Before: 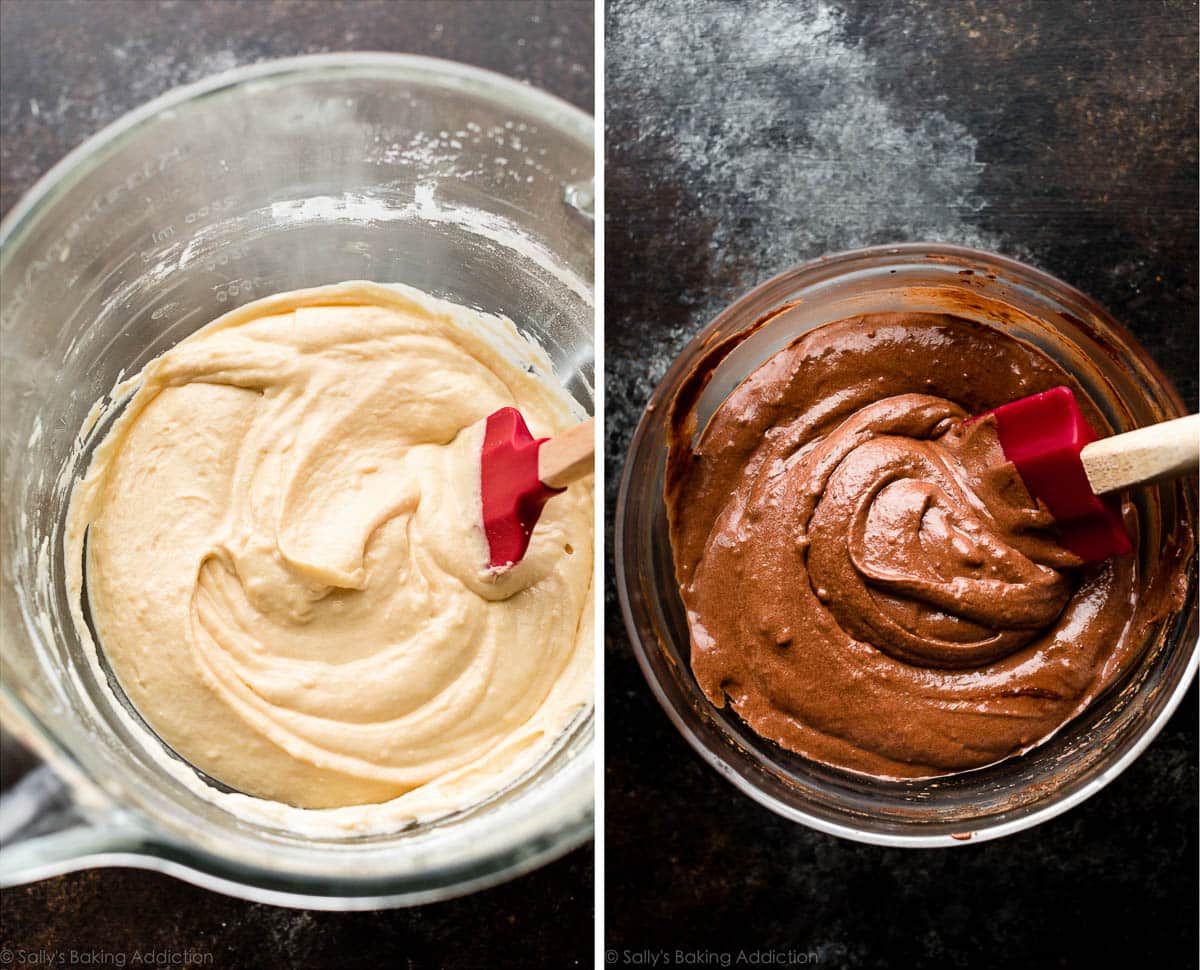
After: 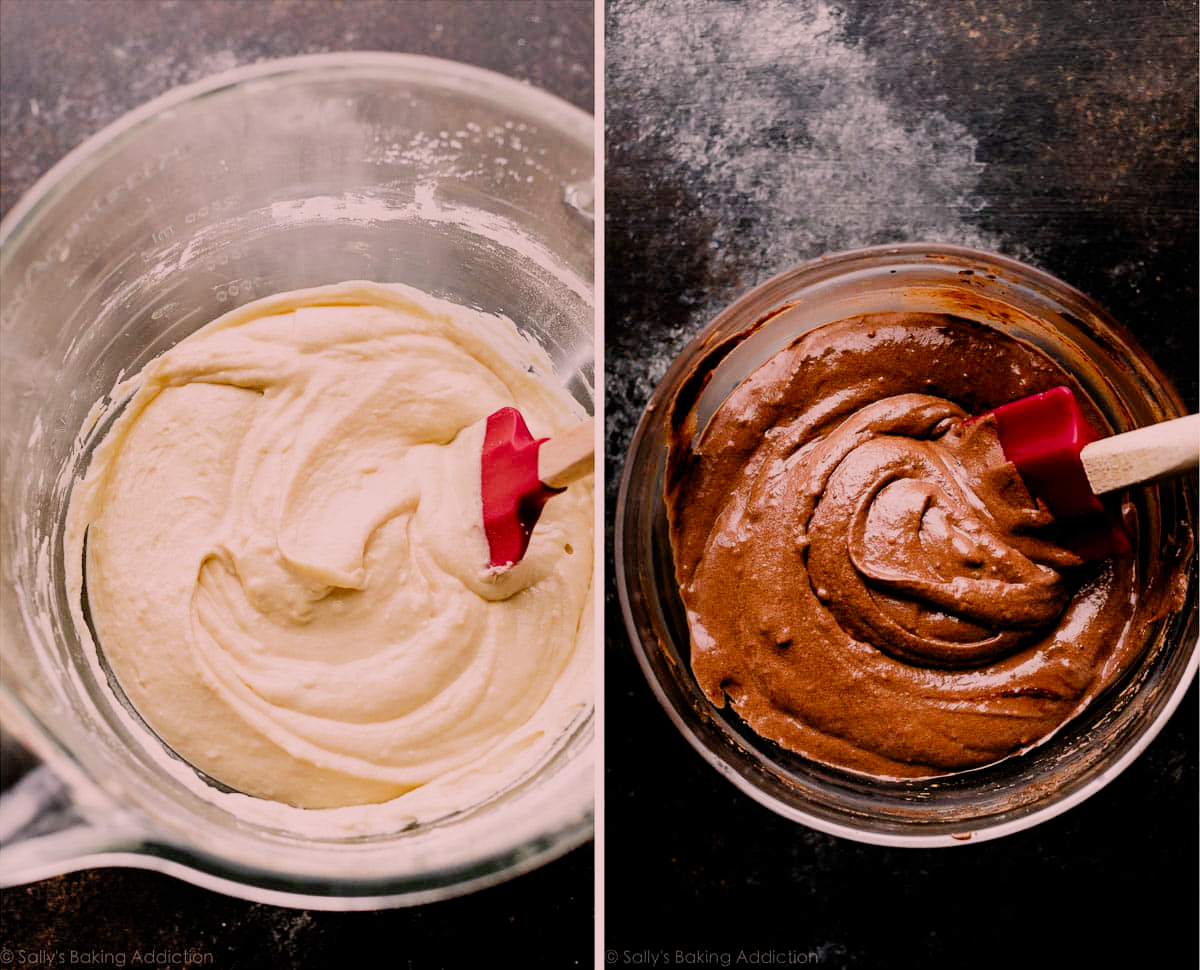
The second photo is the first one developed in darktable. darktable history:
filmic rgb: black relative exposure -7.65 EV, white relative exposure 4.56 EV, threshold 3.03 EV, hardness 3.61, preserve chrominance no, color science v4 (2020), contrast in shadows soft, enable highlight reconstruction true
color correction: highlights a* 14.7, highlights b* 4.83
